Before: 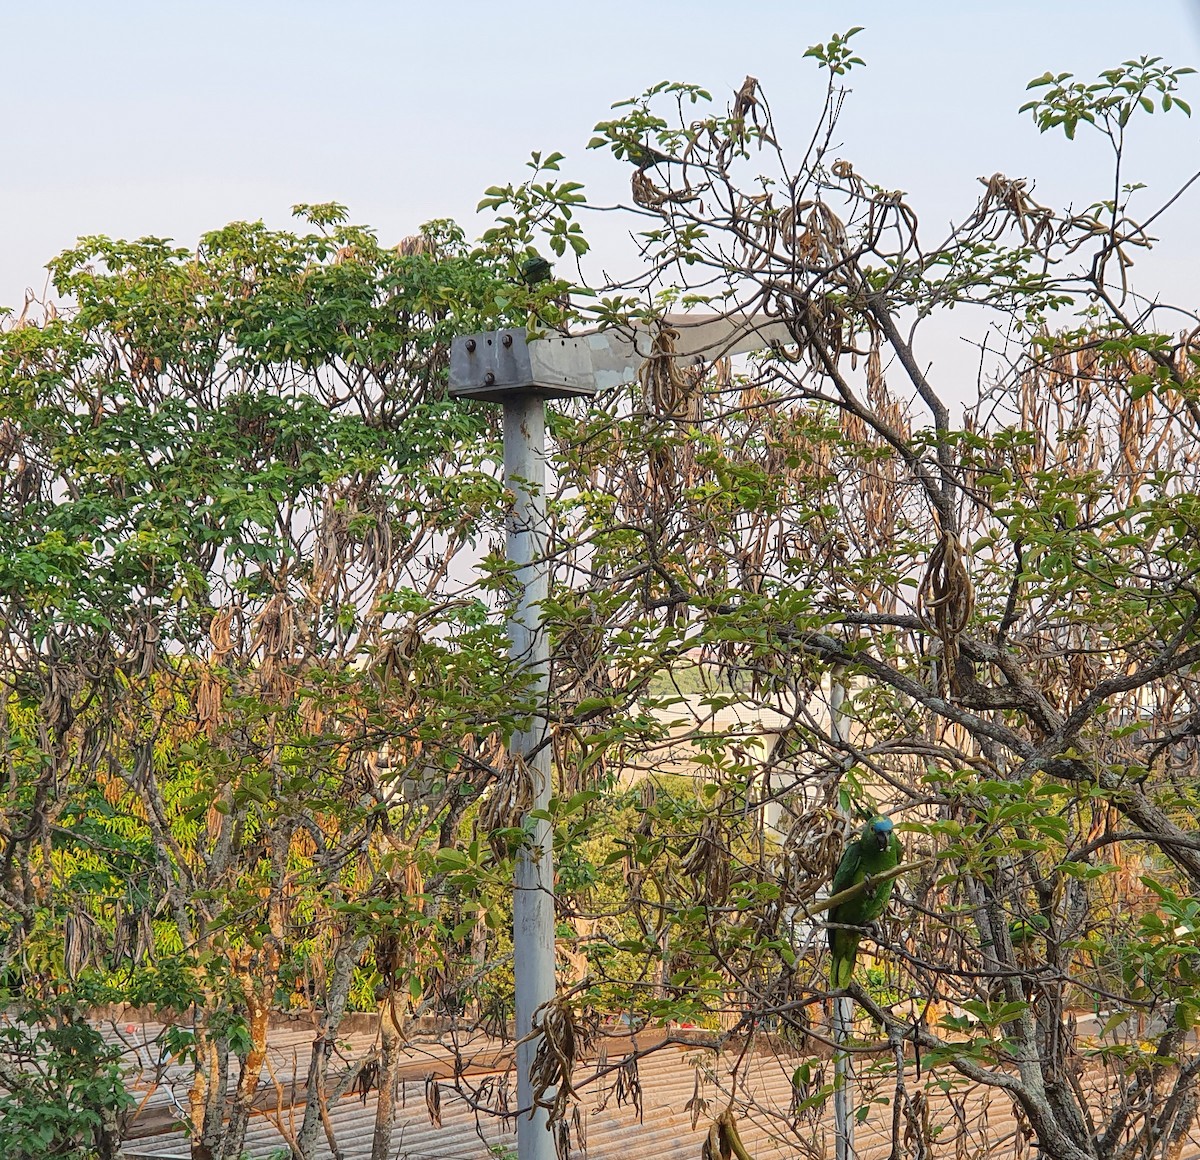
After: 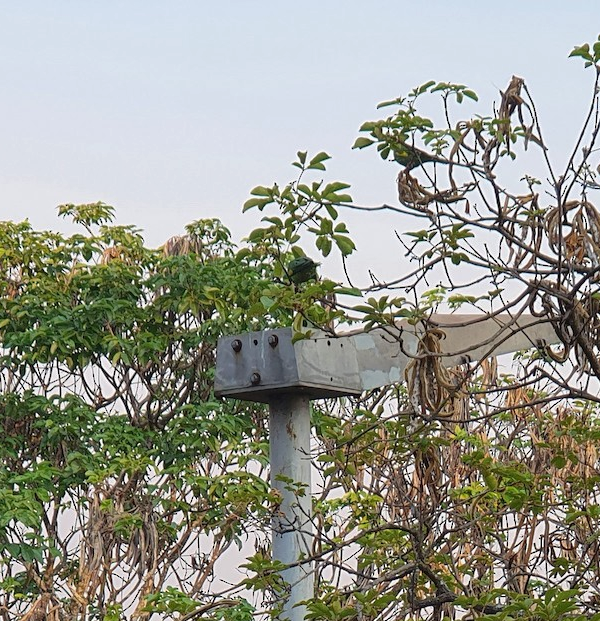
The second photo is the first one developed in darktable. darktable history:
crop: left 19.556%, right 30.401%, bottom 46.458%
base curve: curves: ch0 [(0, 0) (0.74, 0.67) (1, 1)]
